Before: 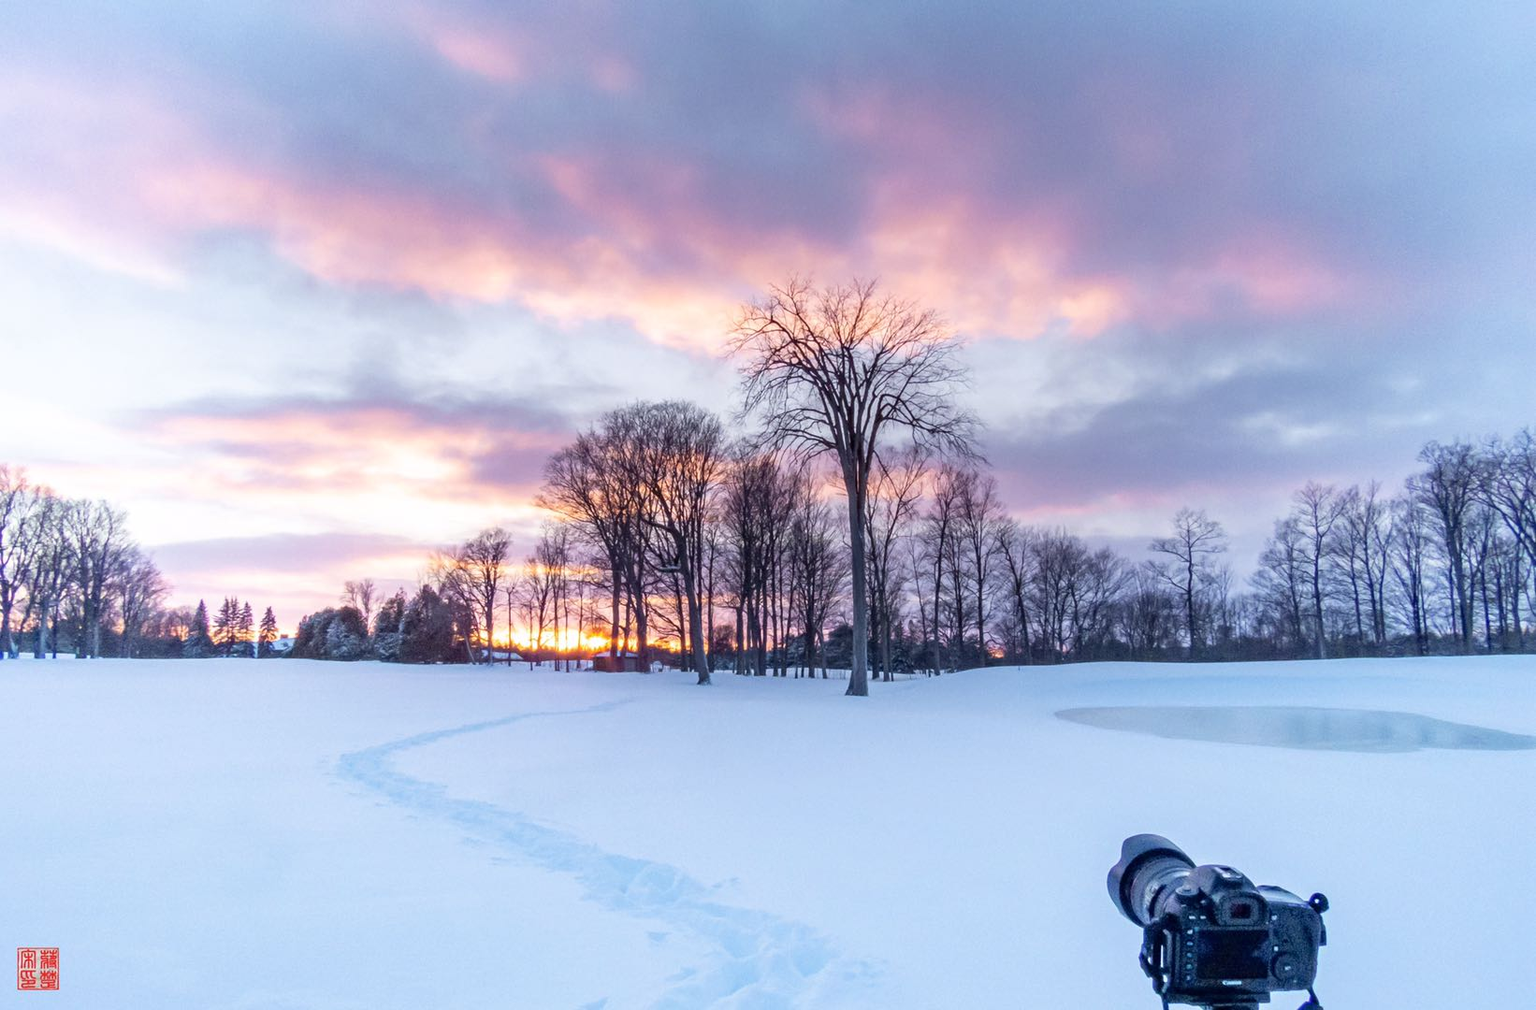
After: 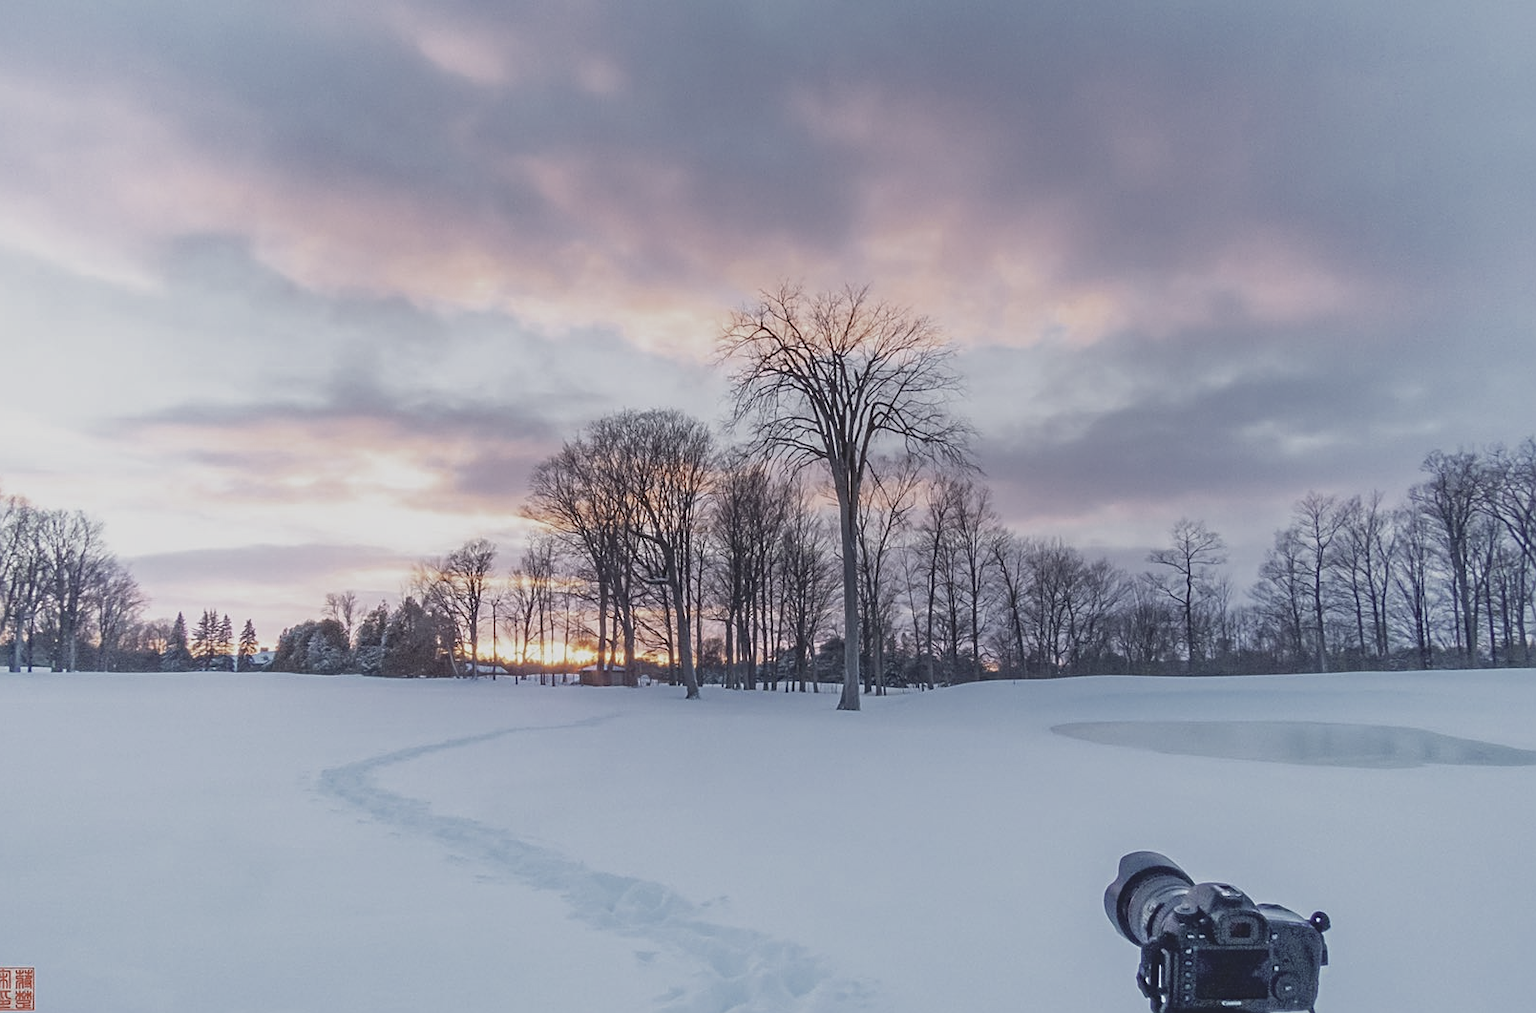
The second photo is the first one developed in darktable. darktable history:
contrast brightness saturation: contrast -0.255, saturation -0.422
crop: left 1.696%, right 0.27%, bottom 1.653%
color zones: curves: ch0 [(0, 0.5) (0.125, 0.4) (0.25, 0.5) (0.375, 0.4) (0.5, 0.4) (0.625, 0.35) (0.75, 0.35) (0.875, 0.5)]; ch1 [(0, 0.35) (0.125, 0.45) (0.25, 0.35) (0.375, 0.35) (0.5, 0.35) (0.625, 0.35) (0.75, 0.45) (0.875, 0.35)]; ch2 [(0, 0.6) (0.125, 0.5) (0.25, 0.5) (0.375, 0.6) (0.5, 0.6) (0.625, 0.5) (0.75, 0.5) (0.875, 0.5)]
sharpen: on, module defaults
